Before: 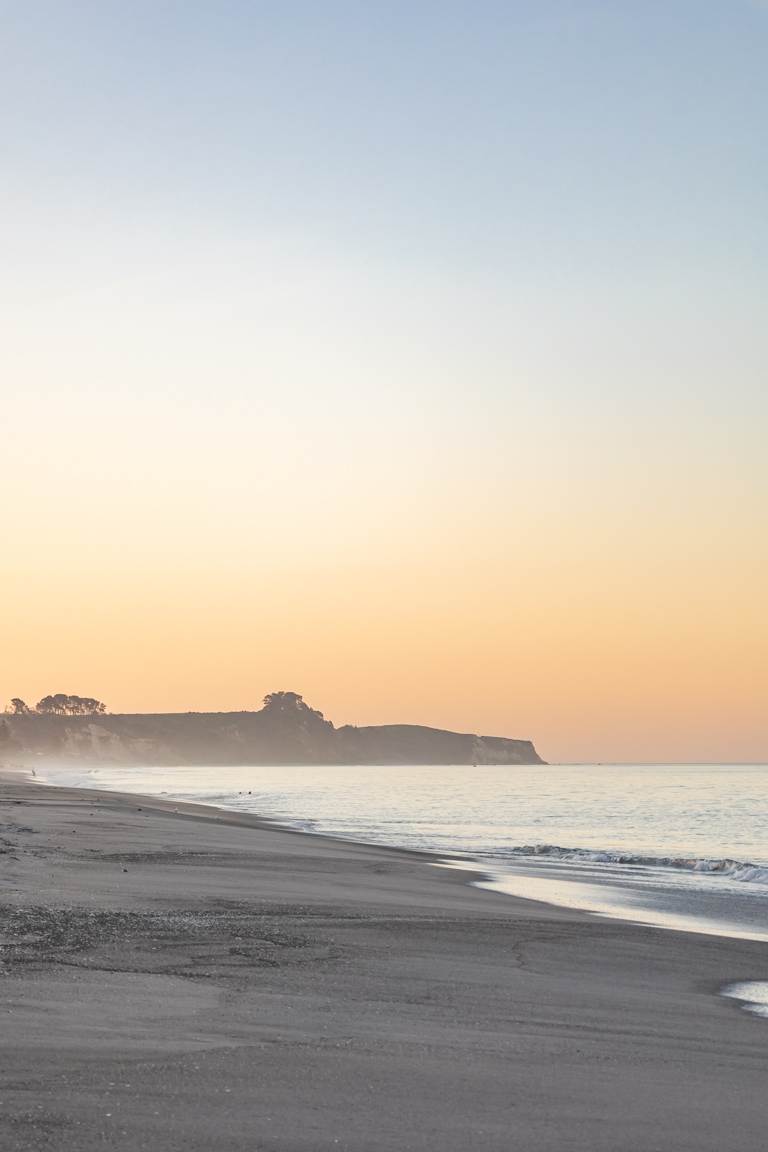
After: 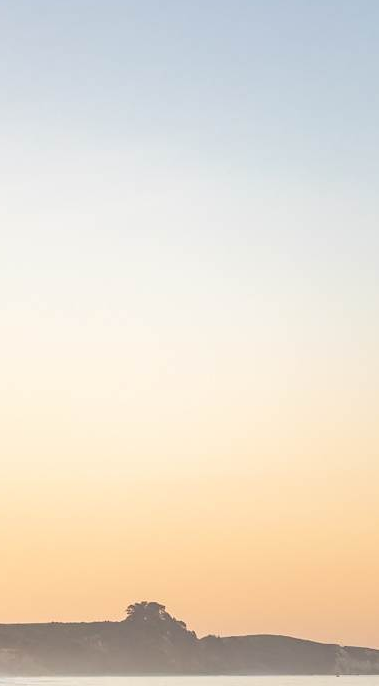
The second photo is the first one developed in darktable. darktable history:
contrast equalizer: octaves 7, y [[0.5 ×4, 0.467, 0.376], [0.5 ×6], [0.5 ×6], [0 ×6], [0 ×6]], mix -0.306
crop: left 17.952%, top 7.829%, right 32.647%, bottom 32.567%
